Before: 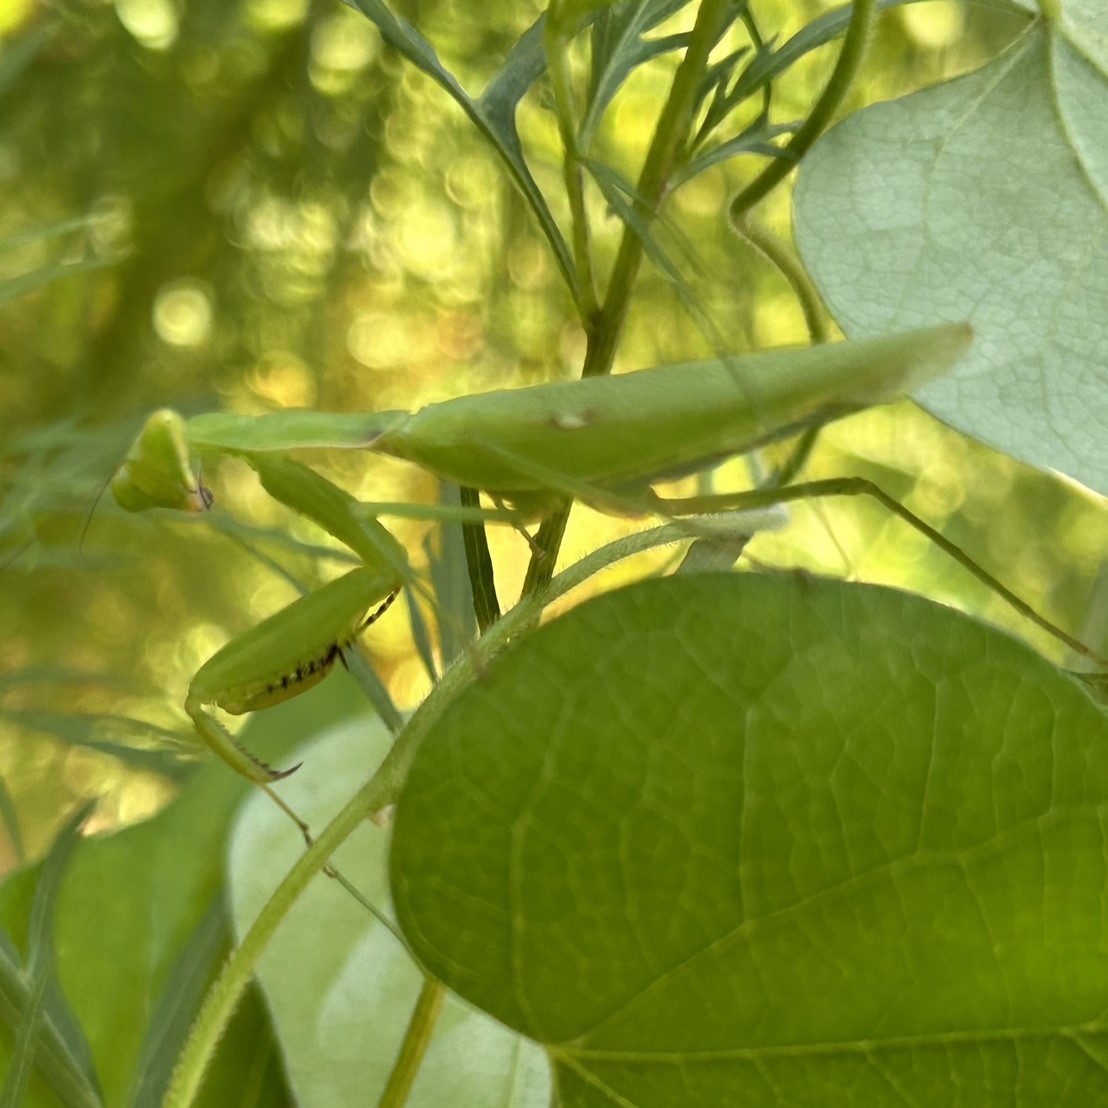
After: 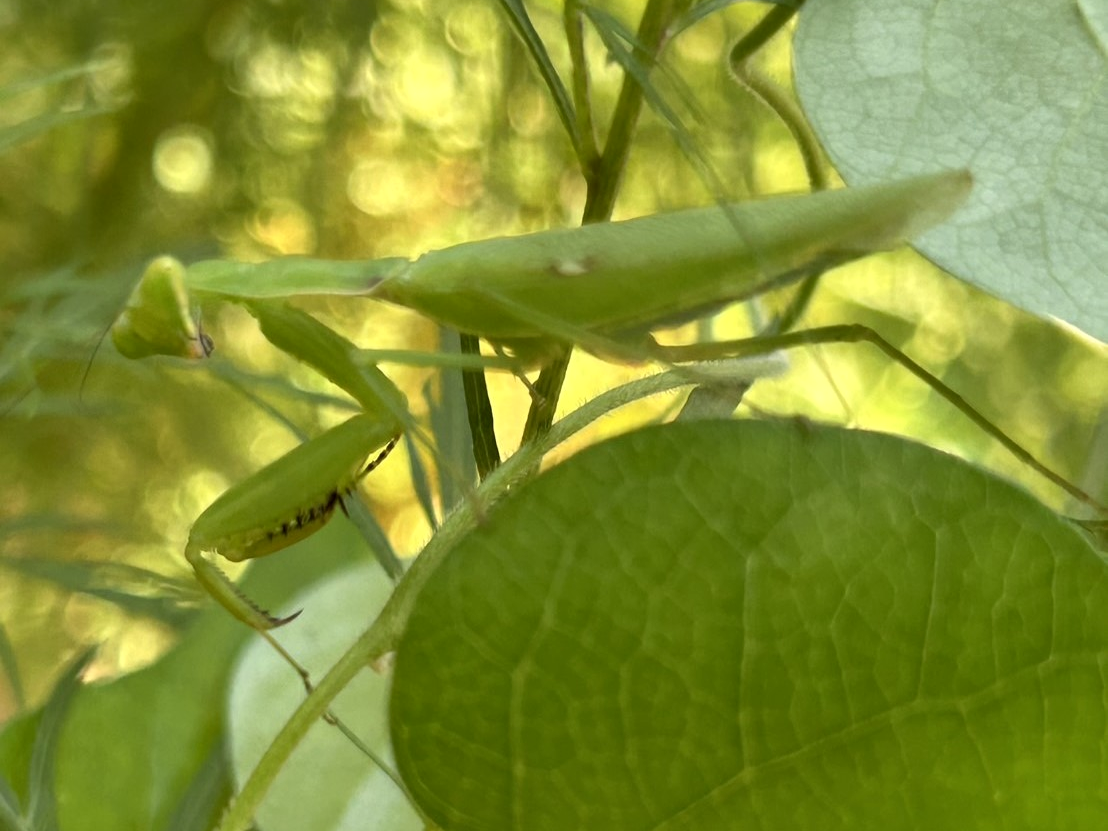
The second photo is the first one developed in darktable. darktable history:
crop: top 13.819%, bottom 11.169%
local contrast: mode bilateral grid, contrast 20, coarseness 50, detail 120%, midtone range 0.2
